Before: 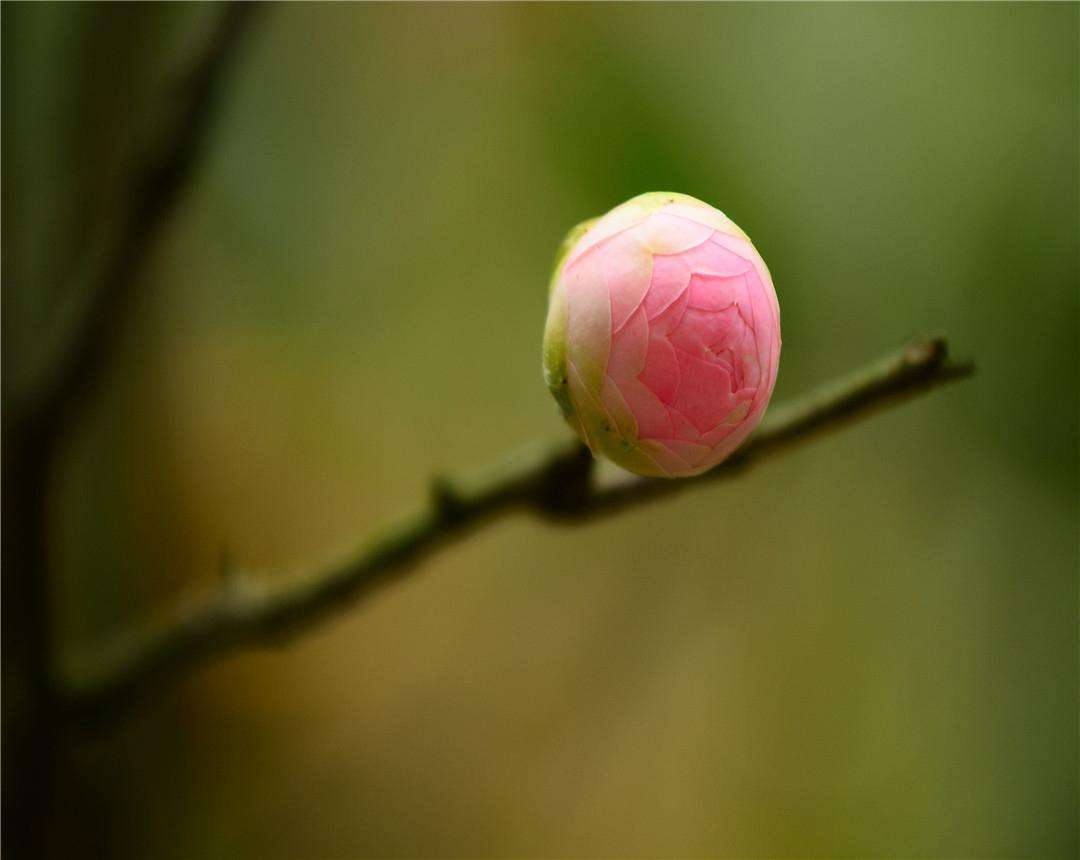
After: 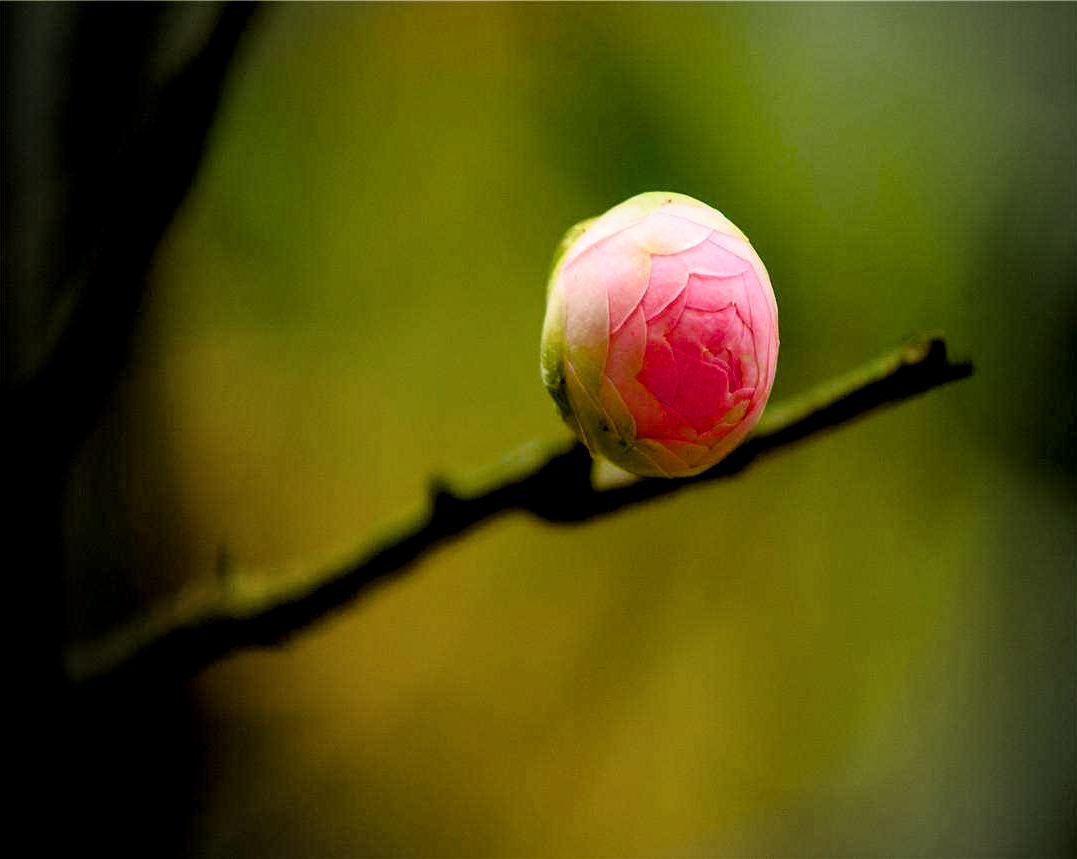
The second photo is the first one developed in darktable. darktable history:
color balance rgb: perceptual saturation grading › global saturation 44.664%, perceptual saturation grading › highlights -50.574%, perceptual saturation grading › shadows 31.029%, global vibrance 20%
tone equalizer: on, module defaults
vignetting: fall-off radius 32.53%, brightness -0.197
sharpen: amount 0.215
local contrast: detail 130%
filmic rgb: black relative exposure -6.23 EV, white relative exposure 2.79 EV, target black luminance 0%, hardness 4.64, latitude 67.92%, contrast 1.279, shadows ↔ highlights balance -3.28%
crop and rotate: left 0.186%, bottom 0.012%
